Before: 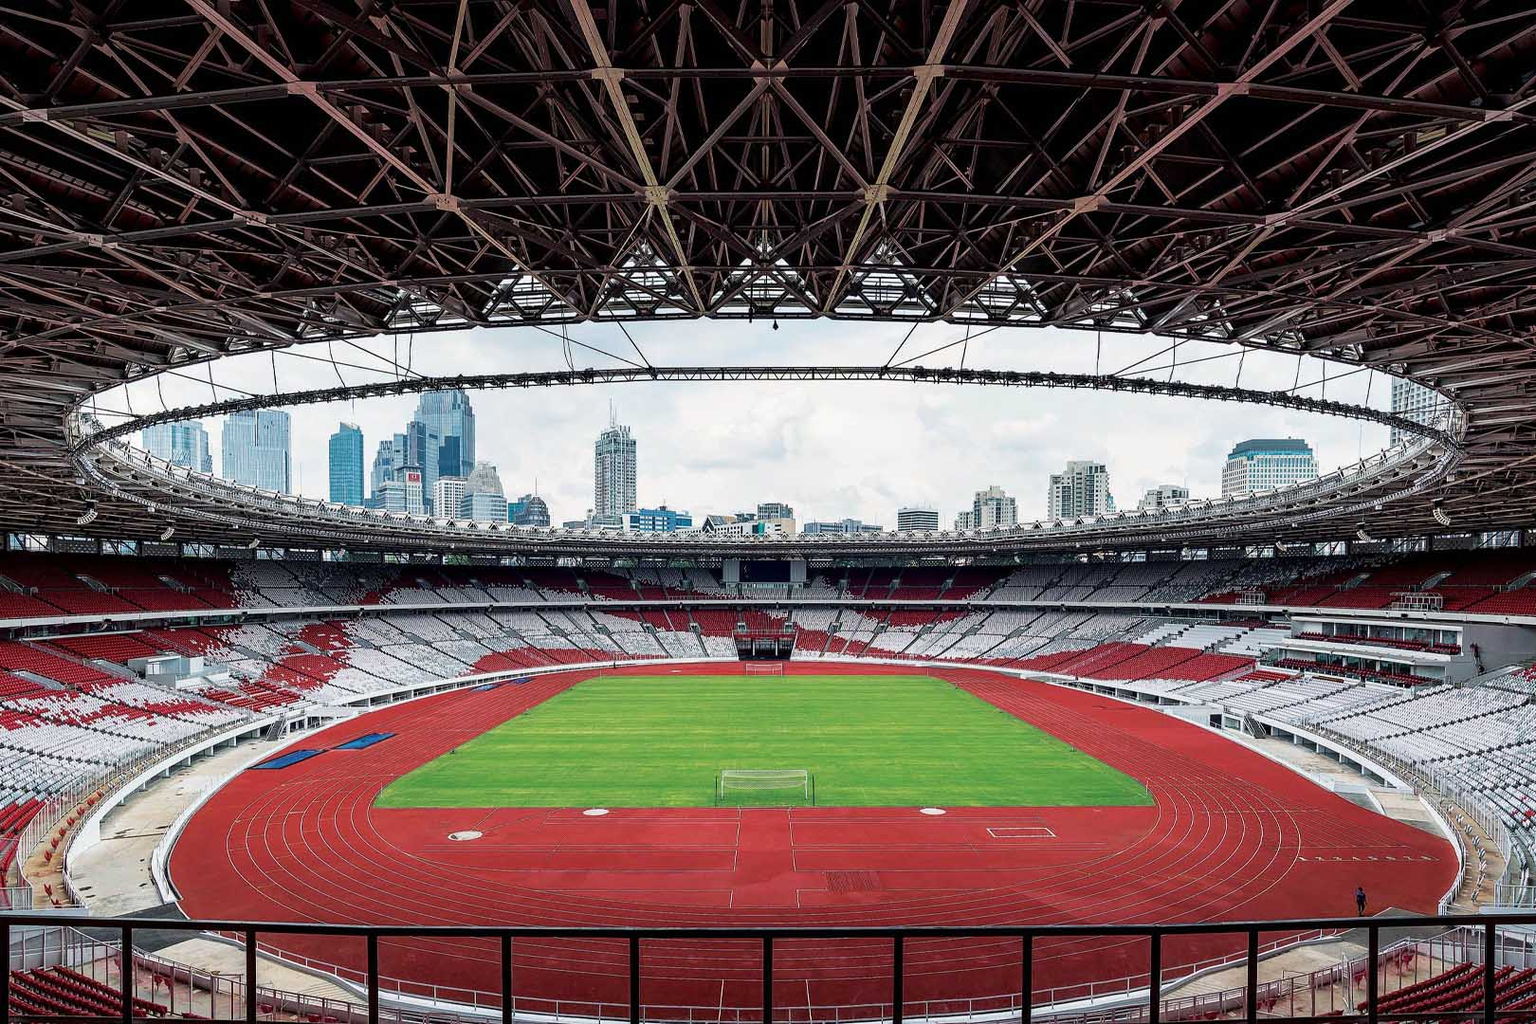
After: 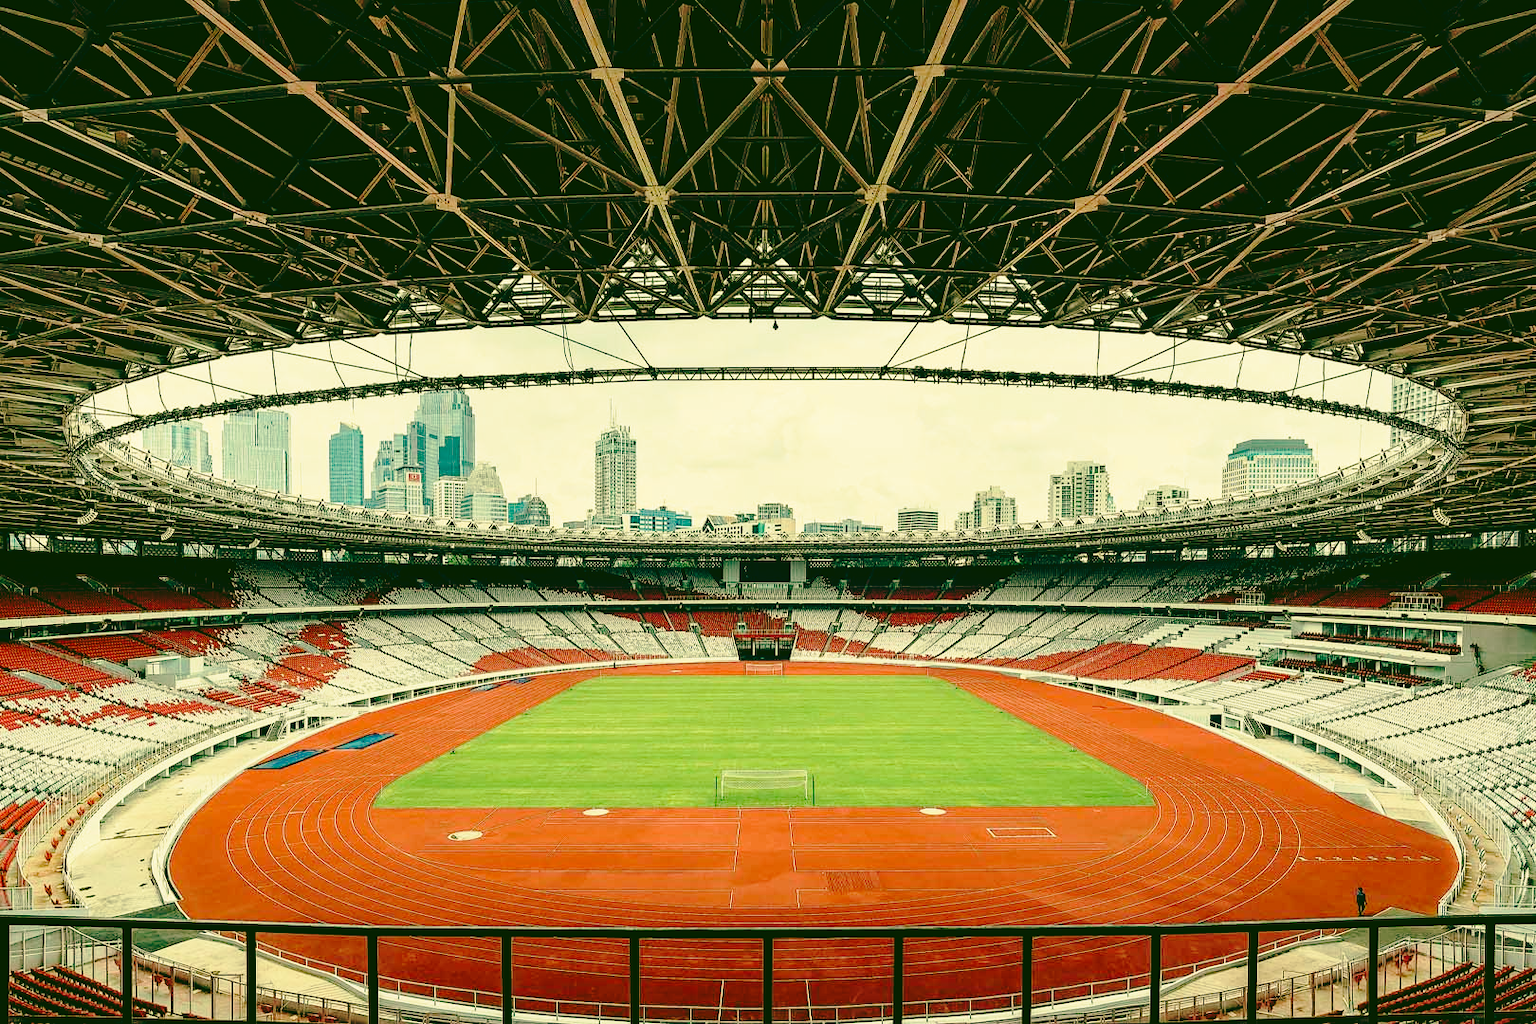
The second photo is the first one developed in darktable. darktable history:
rgb curve: curves: ch0 [(0.123, 0.061) (0.995, 0.887)]; ch1 [(0.06, 0.116) (1, 0.906)]; ch2 [(0, 0) (0.824, 0.69) (1, 1)], mode RGB, independent channels, compensate middle gray true
white balance: red 1.08, blue 0.791
tone curve: curves: ch0 [(0, 0) (0.003, 0.003) (0.011, 0.014) (0.025, 0.027) (0.044, 0.044) (0.069, 0.064) (0.1, 0.108) (0.136, 0.153) (0.177, 0.208) (0.224, 0.275) (0.277, 0.349) (0.335, 0.422) (0.399, 0.492) (0.468, 0.557) (0.543, 0.617) (0.623, 0.682) (0.709, 0.745) (0.801, 0.826) (0.898, 0.916) (1, 1)], preserve colors none
base curve: curves: ch0 [(0, 0) (0.028, 0.03) (0.121, 0.232) (0.46, 0.748) (0.859, 0.968) (1, 1)], preserve colors none
